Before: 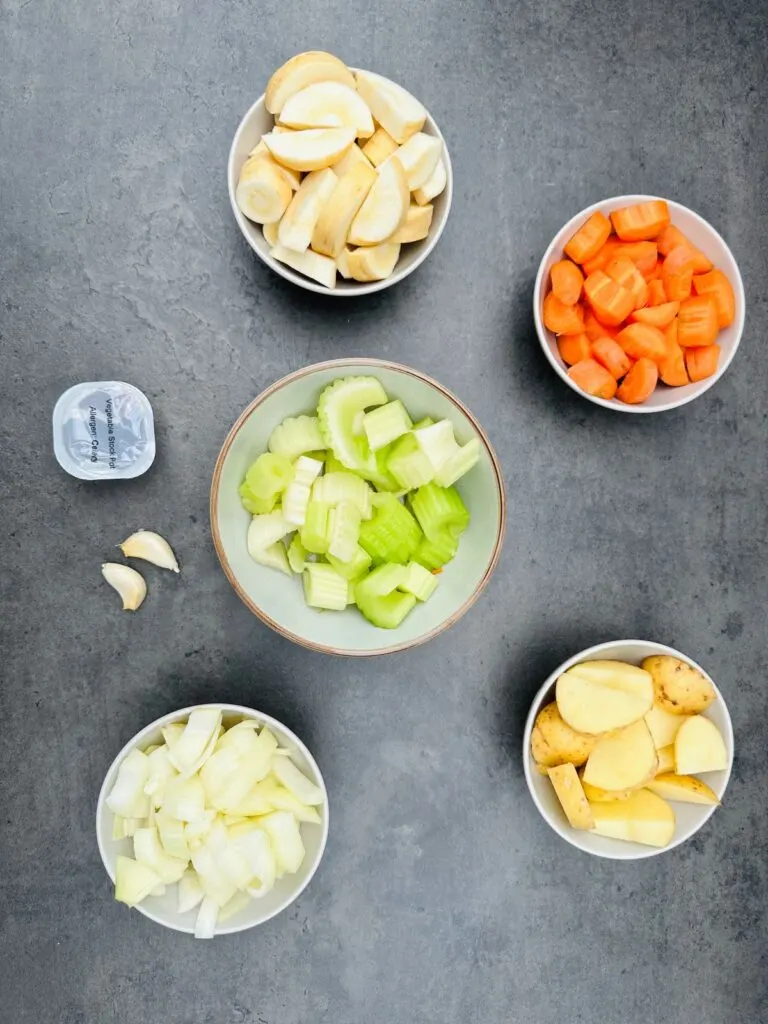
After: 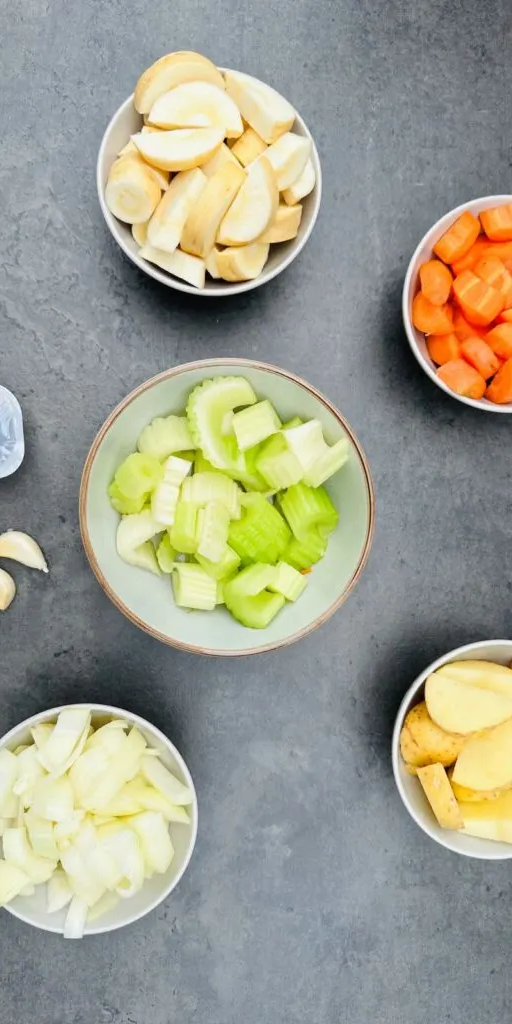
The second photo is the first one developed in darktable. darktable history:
crop: left 17.064%, right 16.173%
